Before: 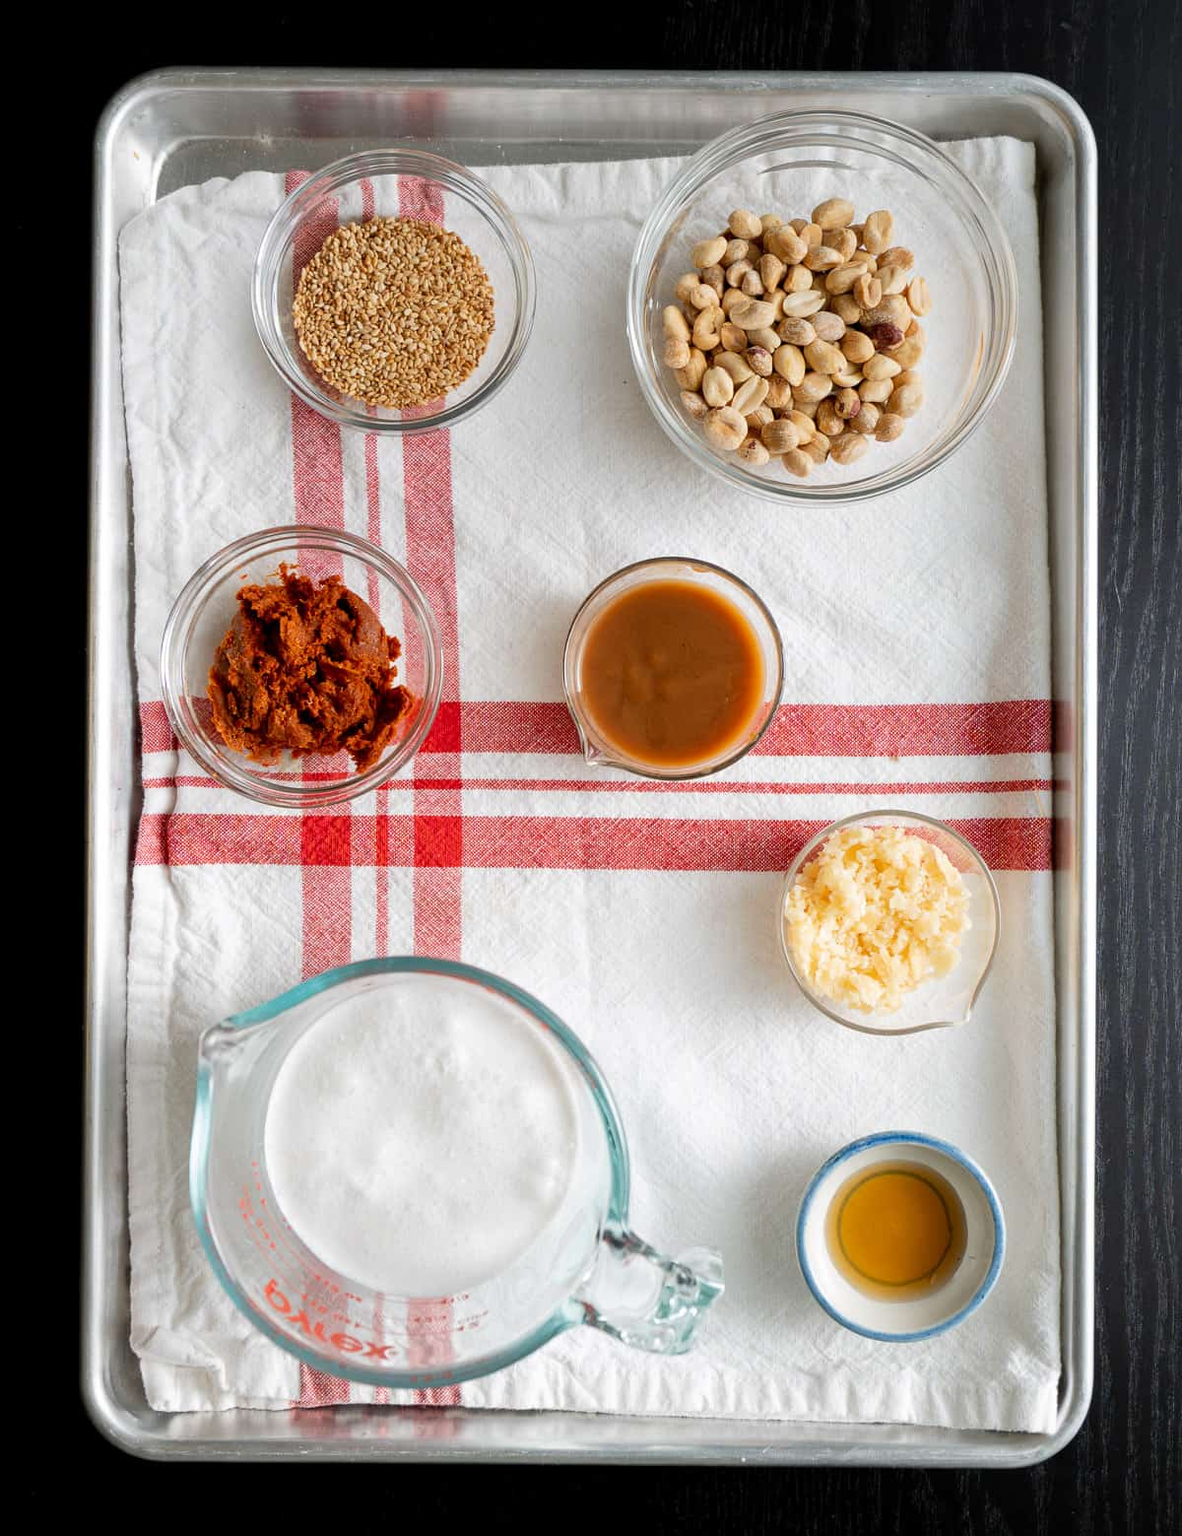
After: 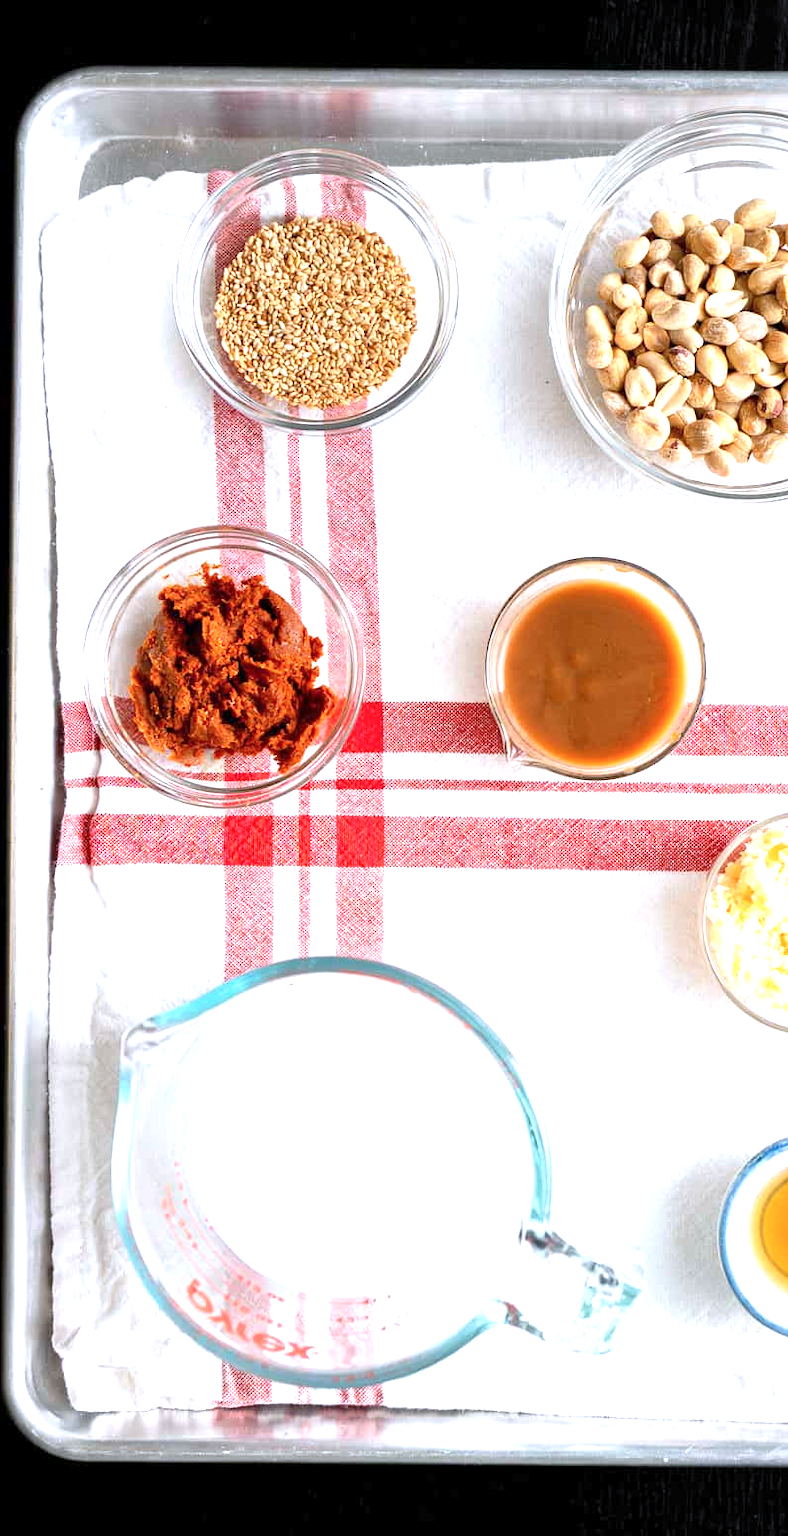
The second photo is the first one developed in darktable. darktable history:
exposure: exposure 0.999 EV, compensate highlight preservation false
crop and rotate: left 6.617%, right 26.717%
color calibration: illuminant as shot in camera, x 0.358, y 0.373, temperature 4628.91 K
